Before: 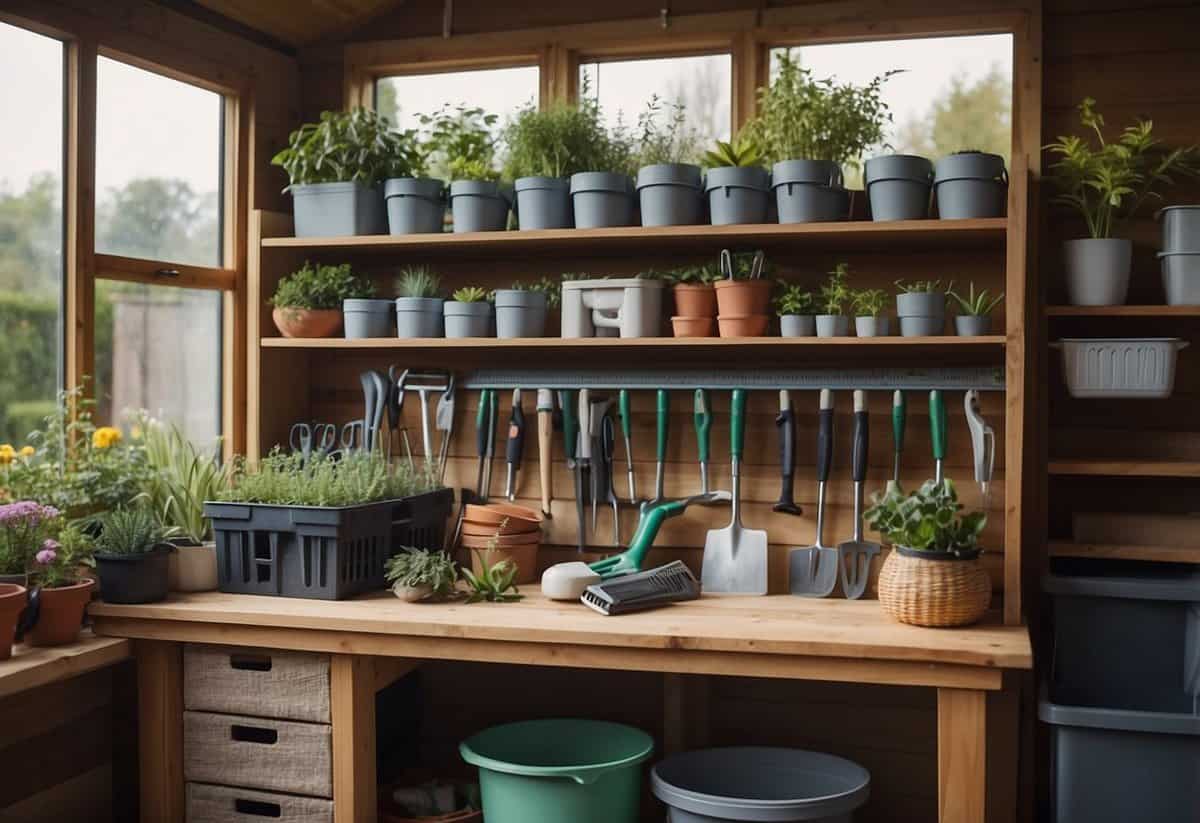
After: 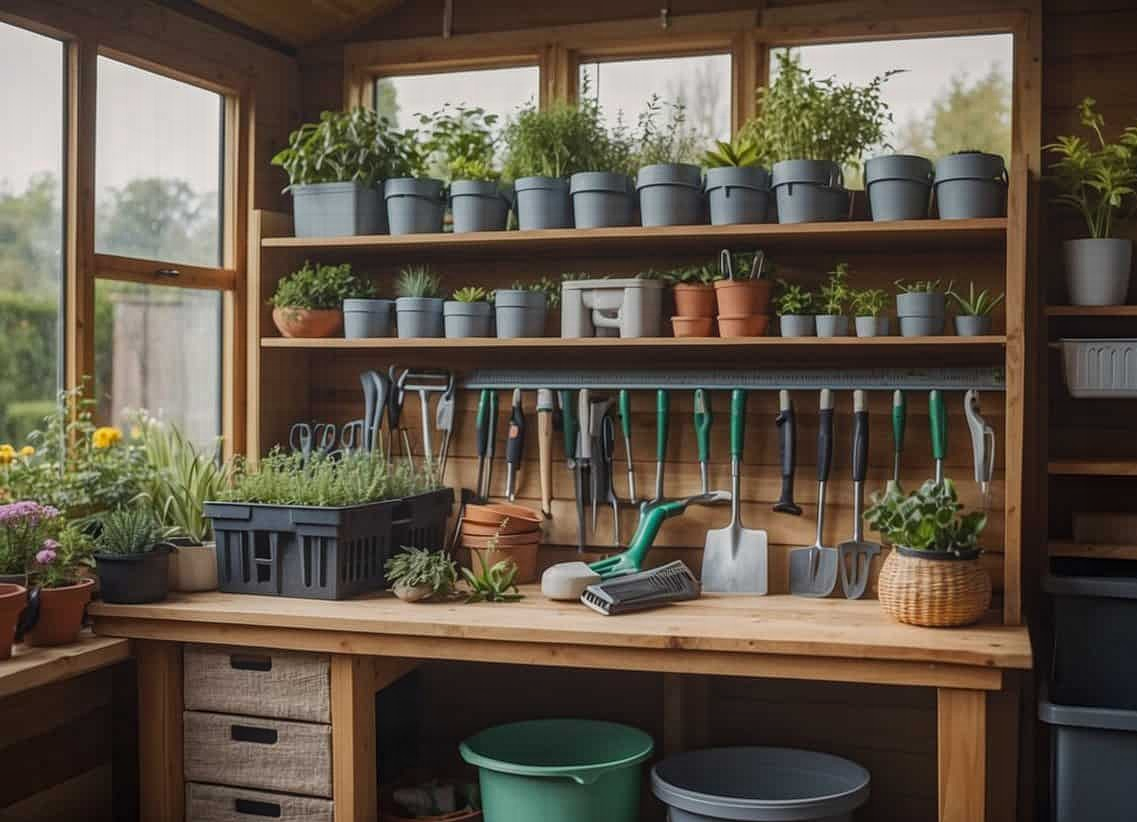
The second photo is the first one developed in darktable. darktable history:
local contrast: highlights 2%, shadows 7%, detail 134%
contrast equalizer: octaves 7, y [[0.439, 0.44, 0.442, 0.457, 0.493, 0.498], [0.5 ×6], [0.5 ×6], [0 ×6], [0 ×6]]
crop and rotate: left 0%, right 5.184%
